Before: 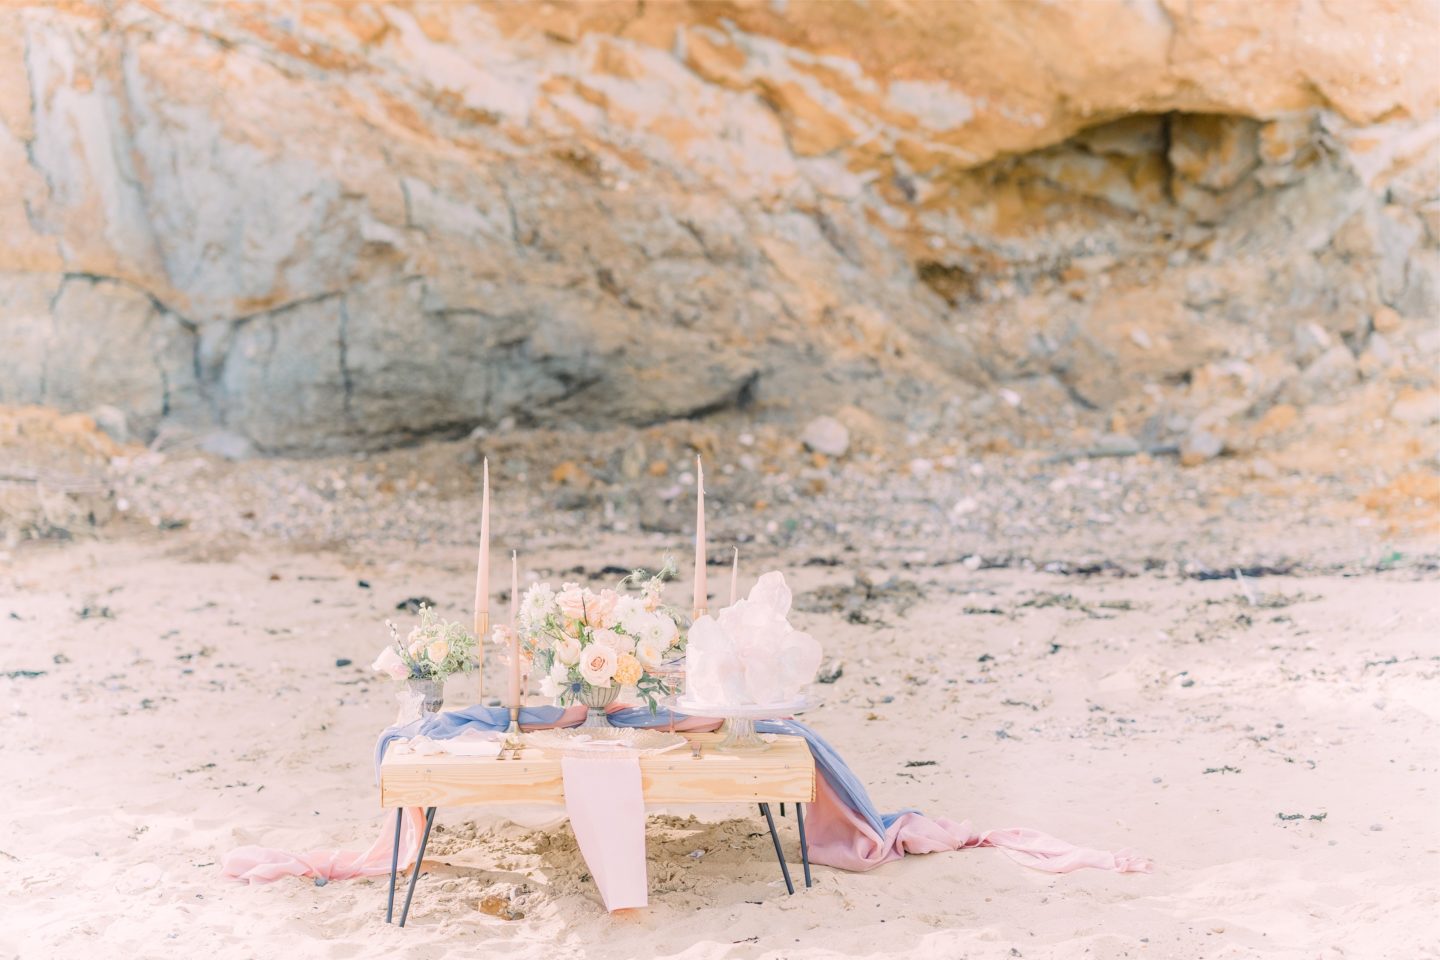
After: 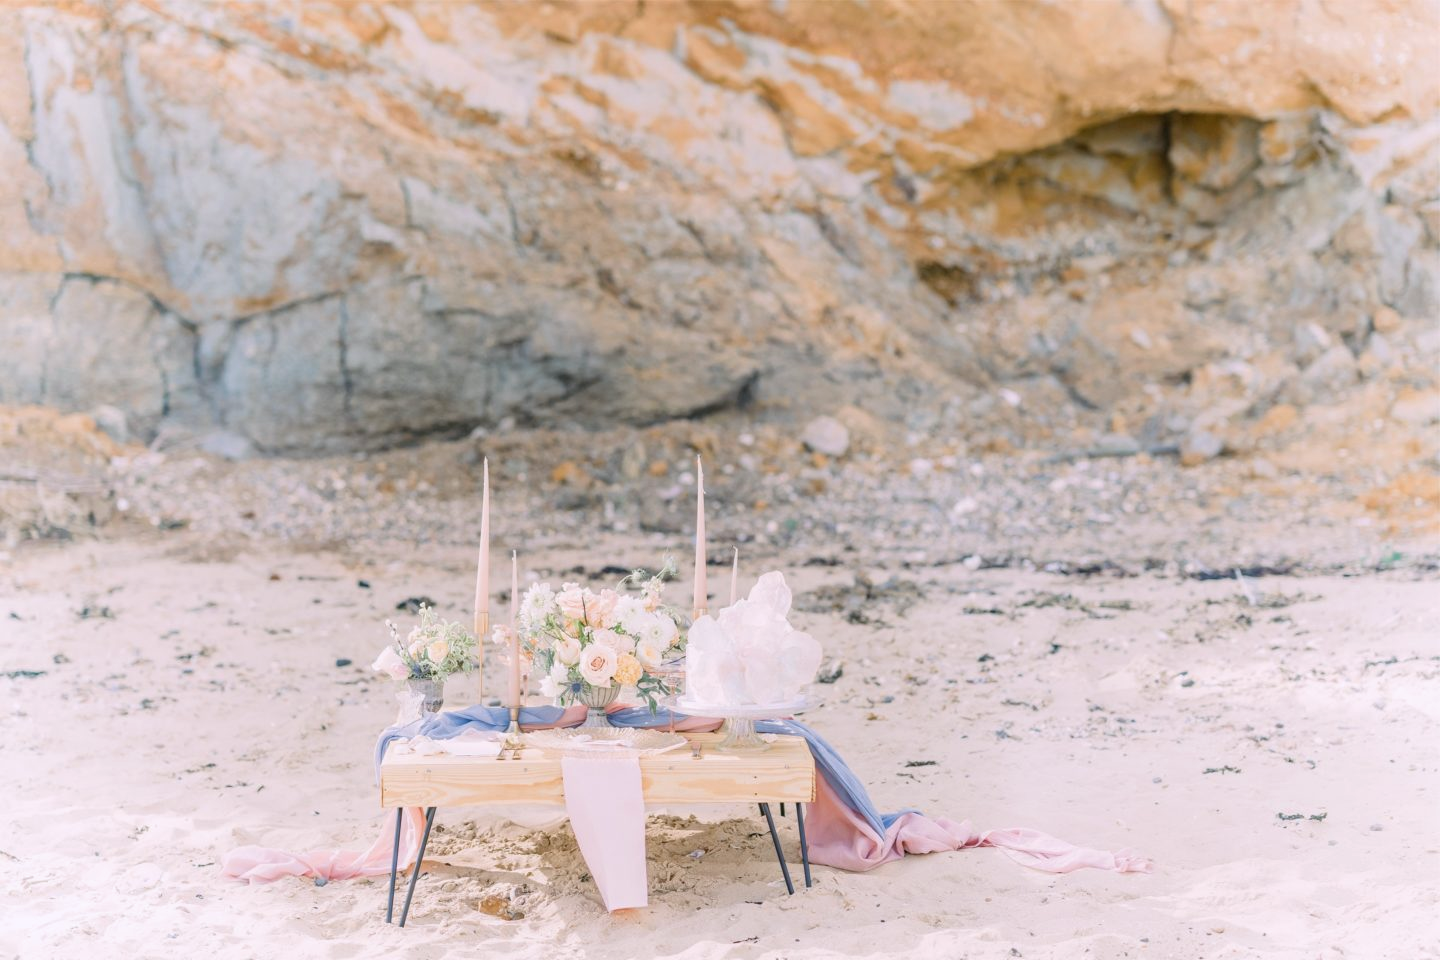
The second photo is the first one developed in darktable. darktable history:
white balance: red 0.983, blue 1.036
base curve: curves: ch0 [(0, 0) (0.303, 0.277) (1, 1)]
